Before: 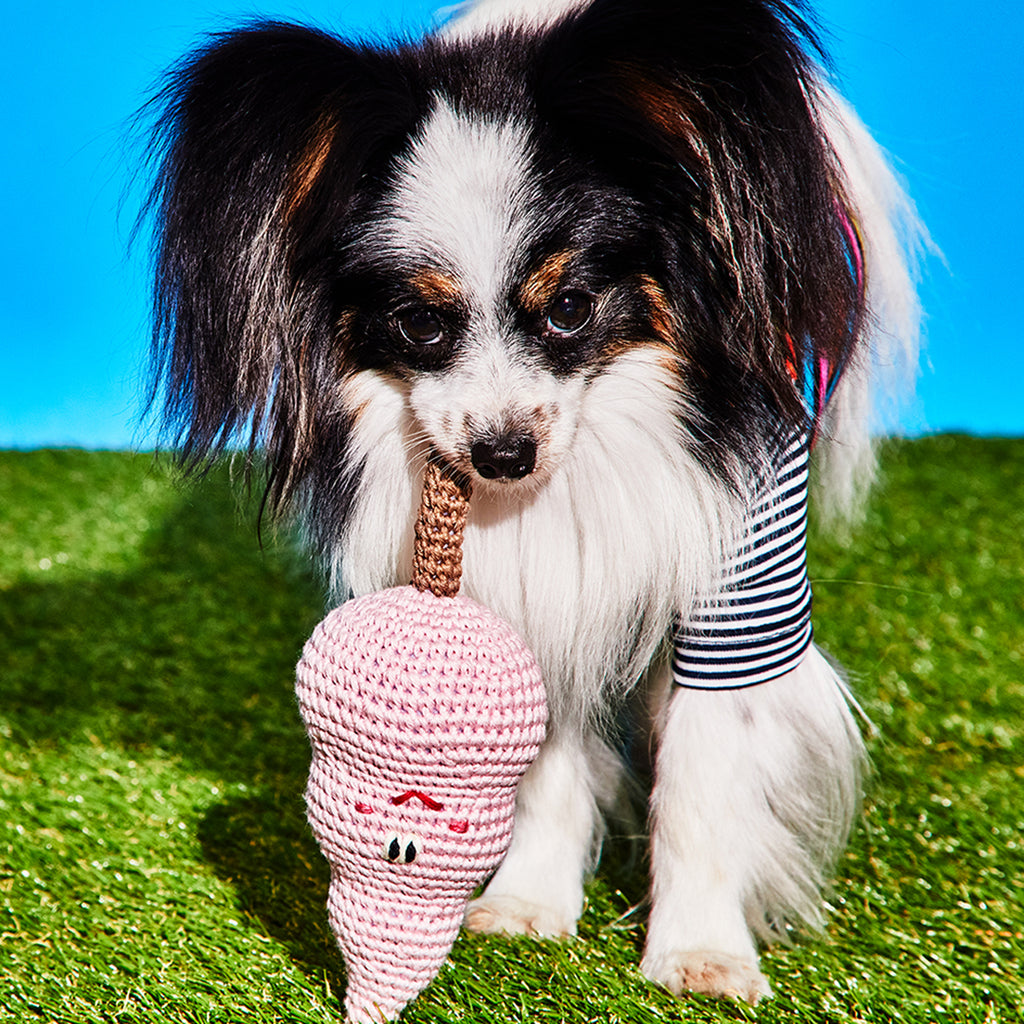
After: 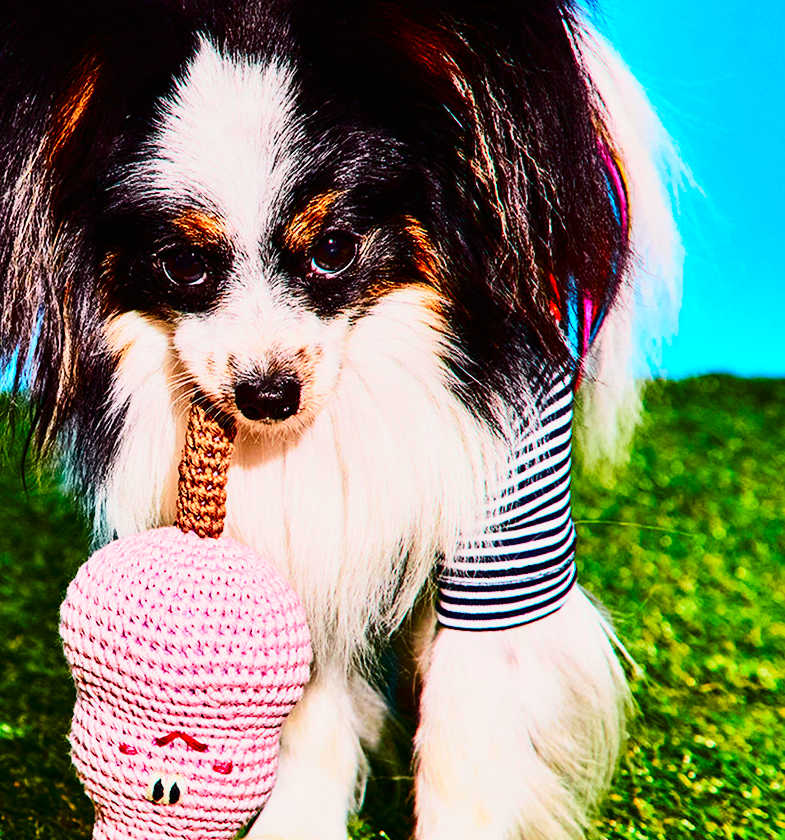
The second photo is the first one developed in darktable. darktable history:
contrast brightness saturation: contrast 0.2, brightness -0.11, saturation 0.1
color balance rgb: perceptual saturation grading › global saturation 25%, perceptual brilliance grading › mid-tones 10%, perceptual brilliance grading › shadows 15%, global vibrance 20%
crop: left 23.095%, top 5.827%, bottom 11.854%
tone curve: curves: ch0 [(0, 0.005) (0.103, 0.097) (0.18, 0.22) (0.4, 0.485) (0.5, 0.612) (0.668, 0.787) (0.823, 0.894) (1, 0.971)]; ch1 [(0, 0) (0.172, 0.123) (0.324, 0.253) (0.396, 0.388) (0.478, 0.461) (0.499, 0.498) (0.522, 0.528) (0.618, 0.649) (0.753, 0.821) (1, 1)]; ch2 [(0, 0) (0.411, 0.424) (0.496, 0.501) (0.515, 0.514) (0.555, 0.585) (0.641, 0.69) (1, 1)], color space Lab, independent channels, preserve colors none
